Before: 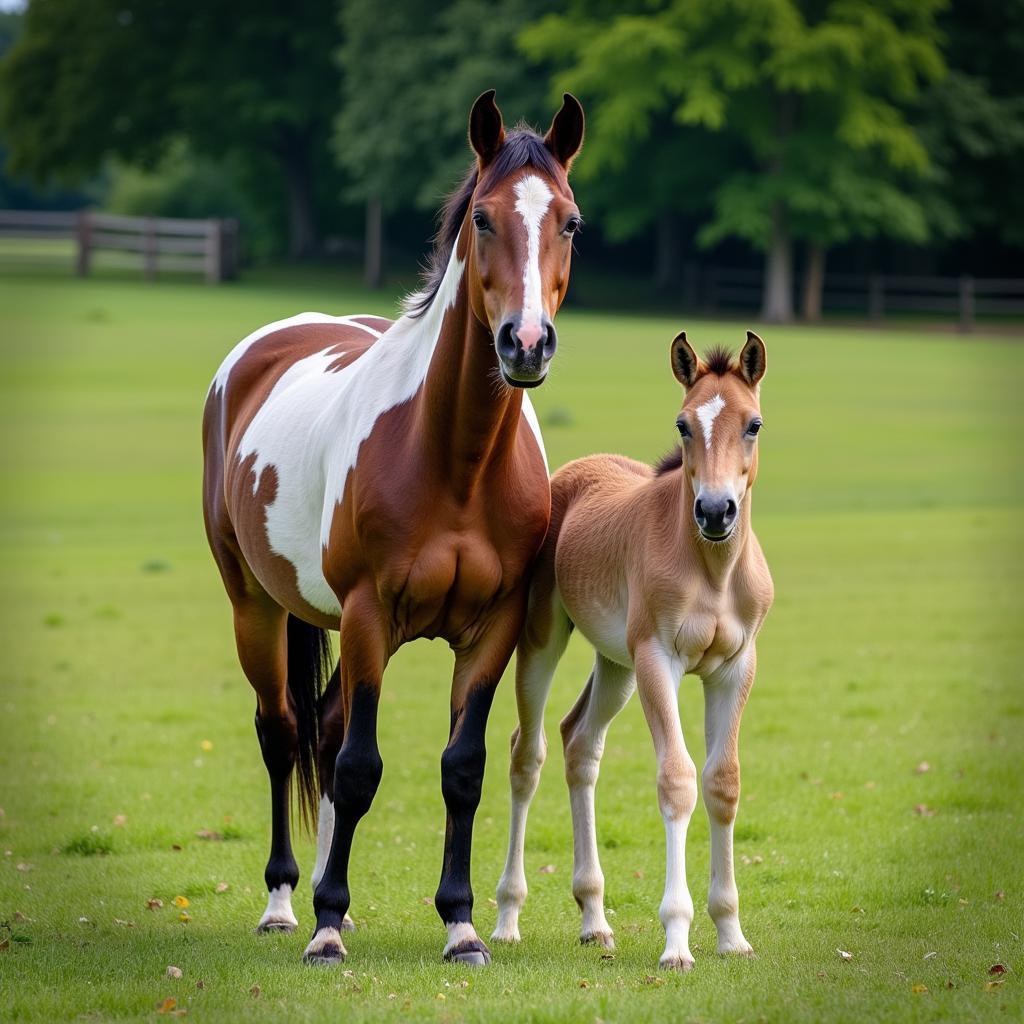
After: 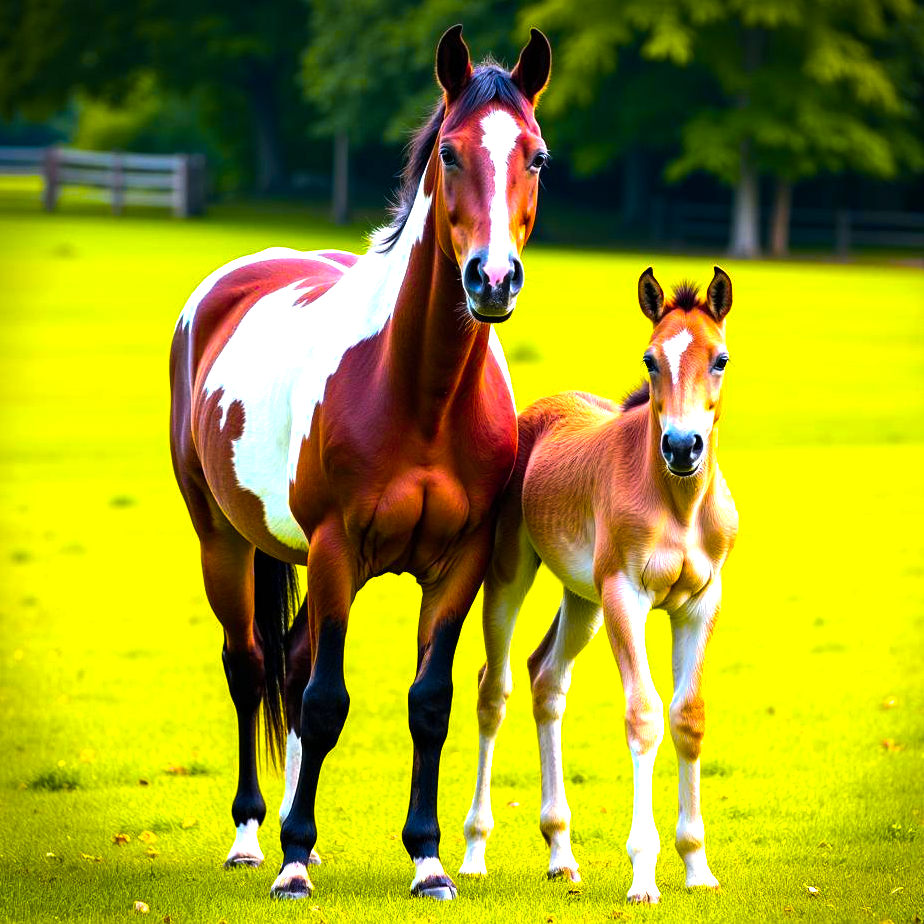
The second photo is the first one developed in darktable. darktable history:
color correction: highlights a* -4.18, highlights b* -10.81
crop: left 3.305%, top 6.436%, right 6.389%, bottom 3.258%
color balance rgb: linear chroma grading › highlights 100%, linear chroma grading › global chroma 23.41%, perceptual saturation grading › global saturation 35.38%, hue shift -10.68°, perceptual brilliance grading › highlights 47.25%, perceptual brilliance grading › mid-tones 22.2%, perceptual brilliance grading › shadows -5.93%
